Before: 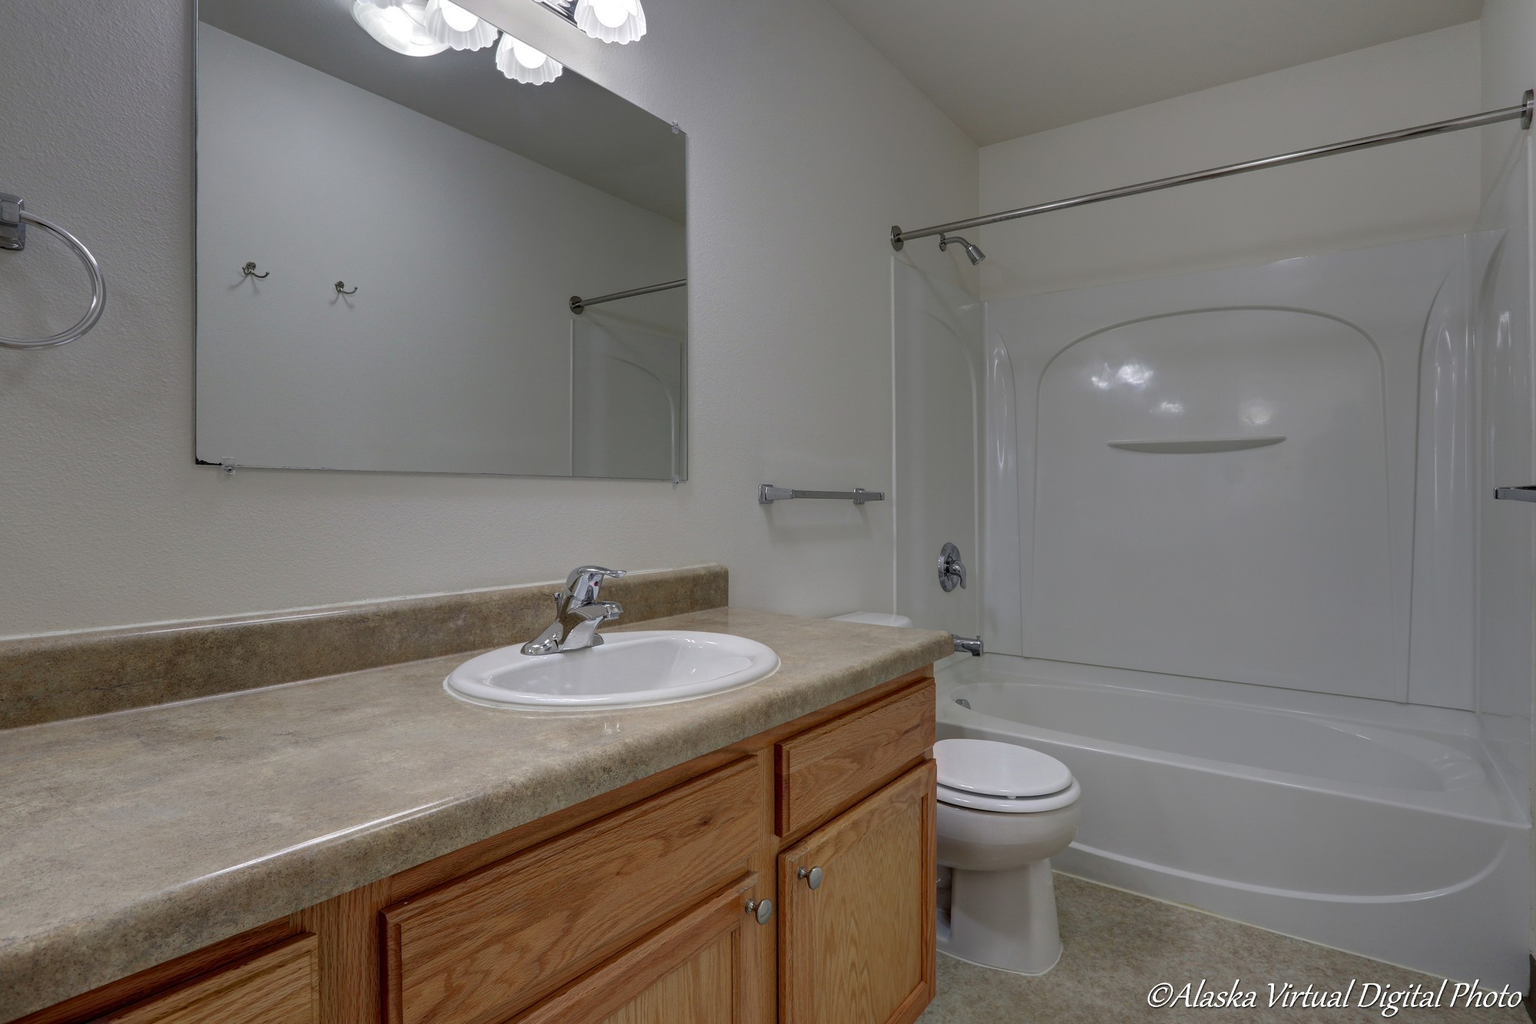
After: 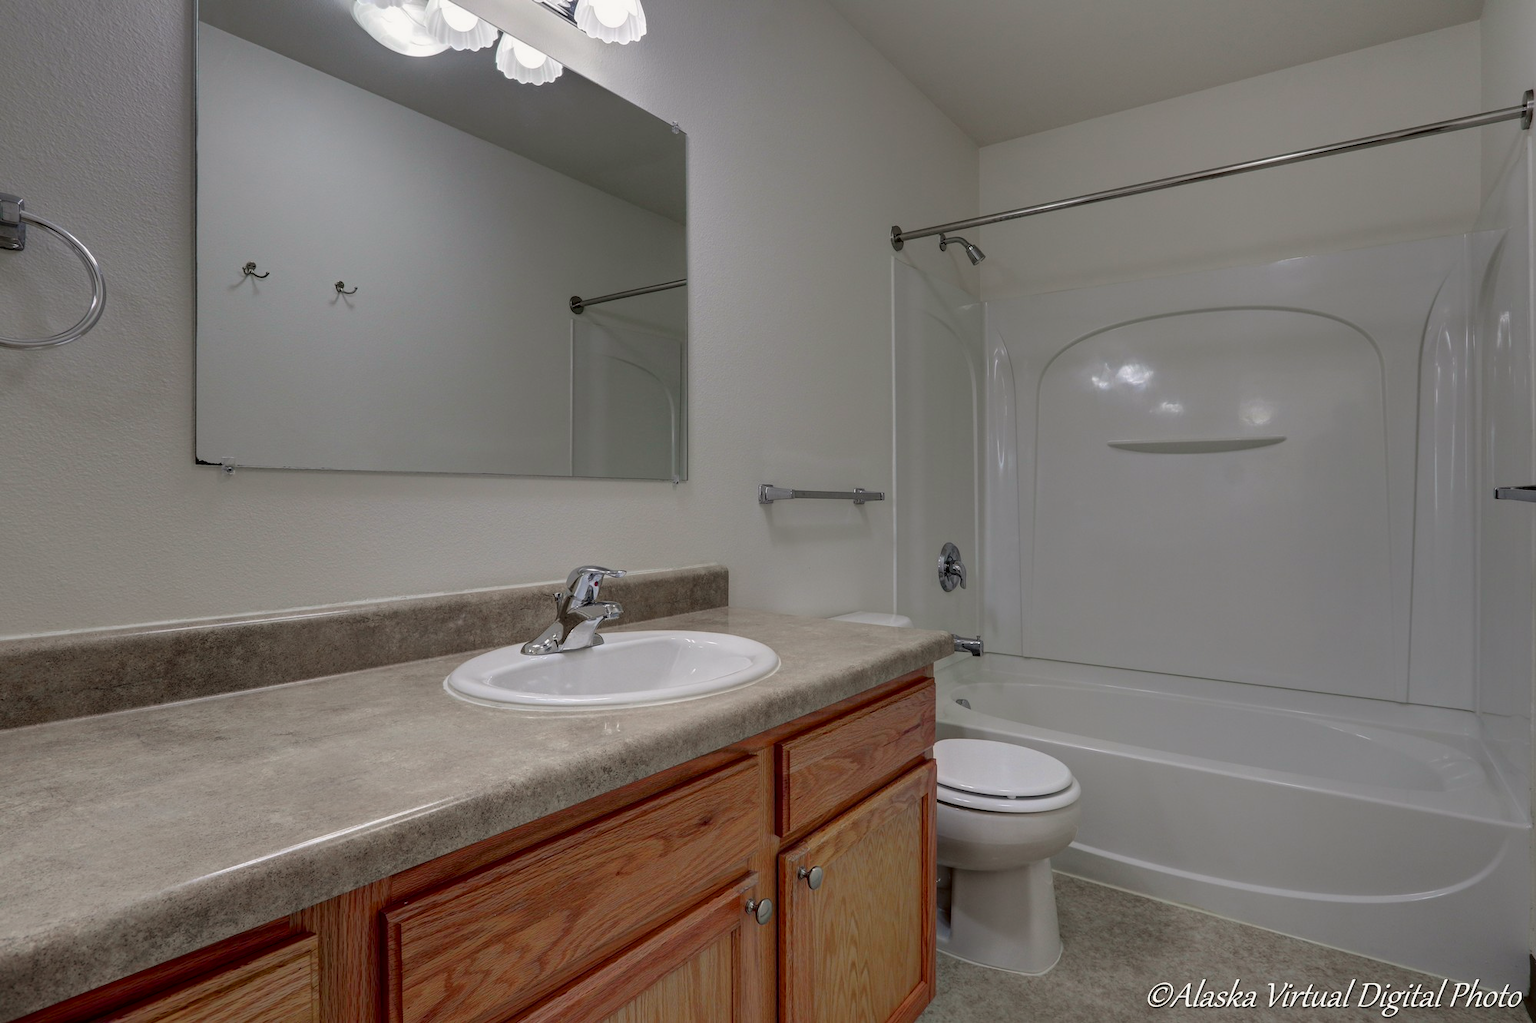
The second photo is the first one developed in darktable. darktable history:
tone curve: curves: ch0 [(0, 0) (0.068, 0.031) (0.183, 0.13) (0.341, 0.319) (0.547, 0.545) (0.828, 0.817) (1, 0.968)]; ch1 [(0, 0) (0.23, 0.166) (0.34, 0.308) (0.371, 0.337) (0.429, 0.408) (0.477, 0.466) (0.499, 0.5) (0.529, 0.528) (0.559, 0.578) (0.743, 0.798) (1, 1)]; ch2 [(0, 0) (0.431, 0.419) (0.495, 0.502) (0.524, 0.525) (0.568, 0.543) (0.6, 0.597) (0.634, 0.644) (0.728, 0.722) (1, 1)], color space Lab, independent channels, preserve colors none
